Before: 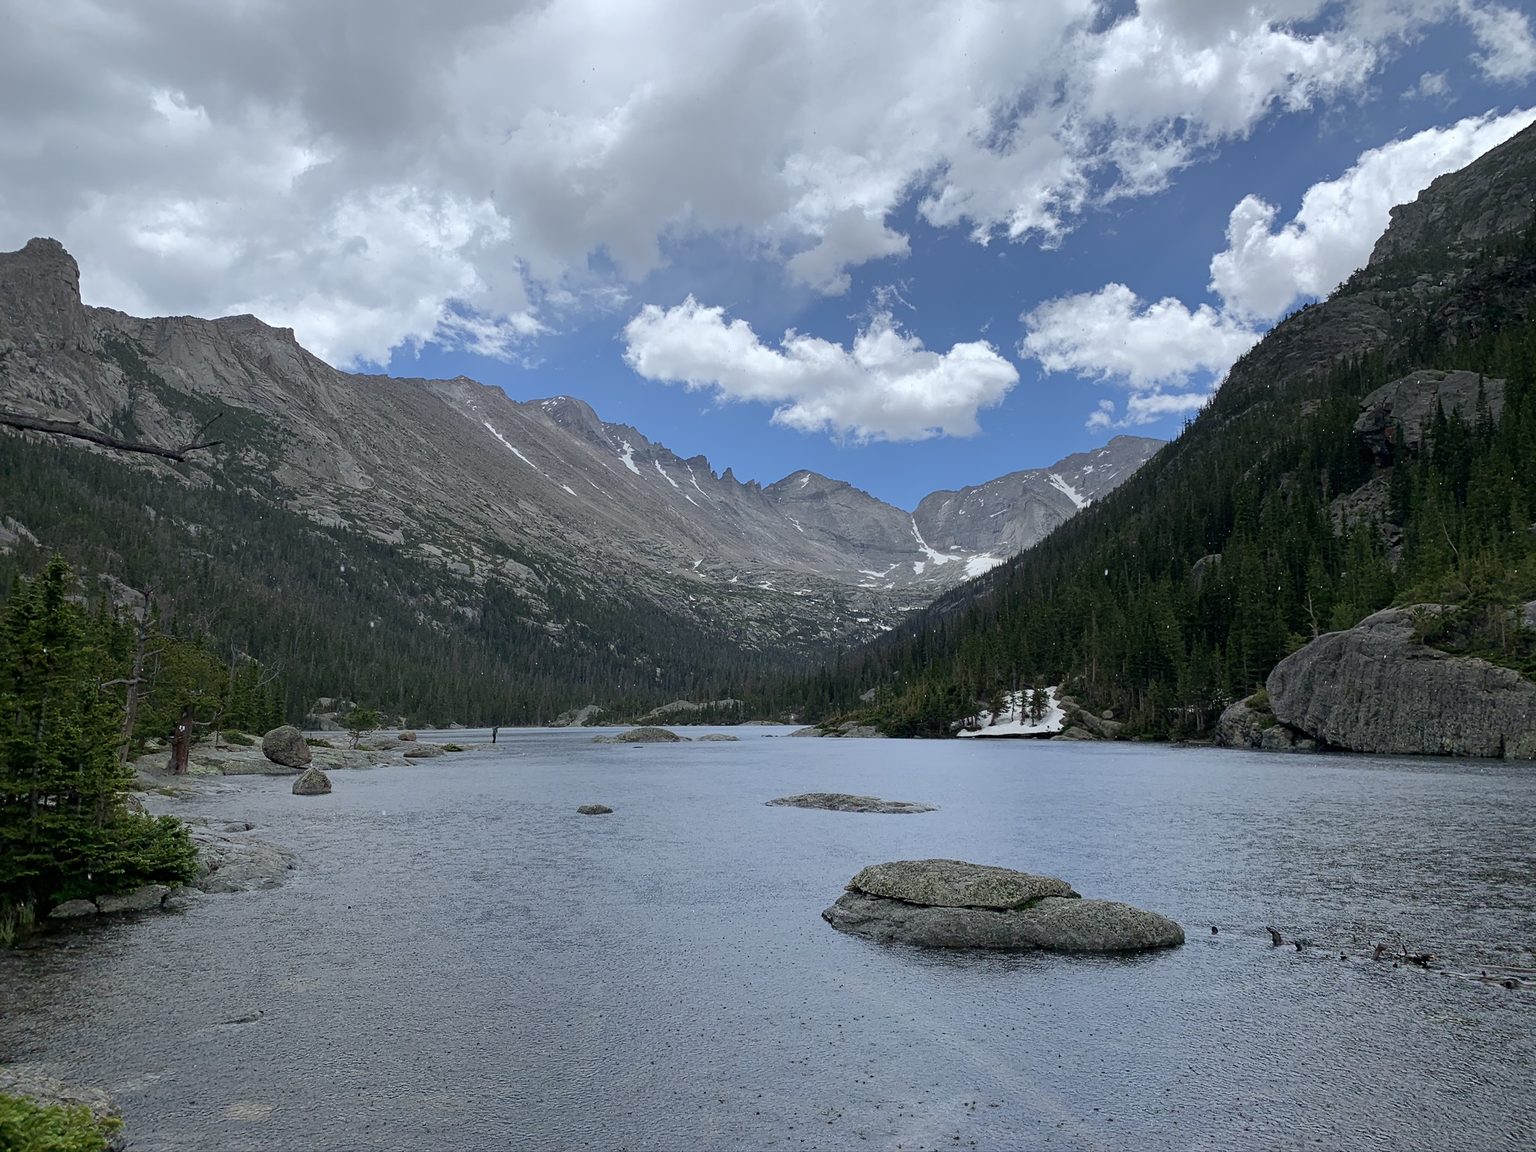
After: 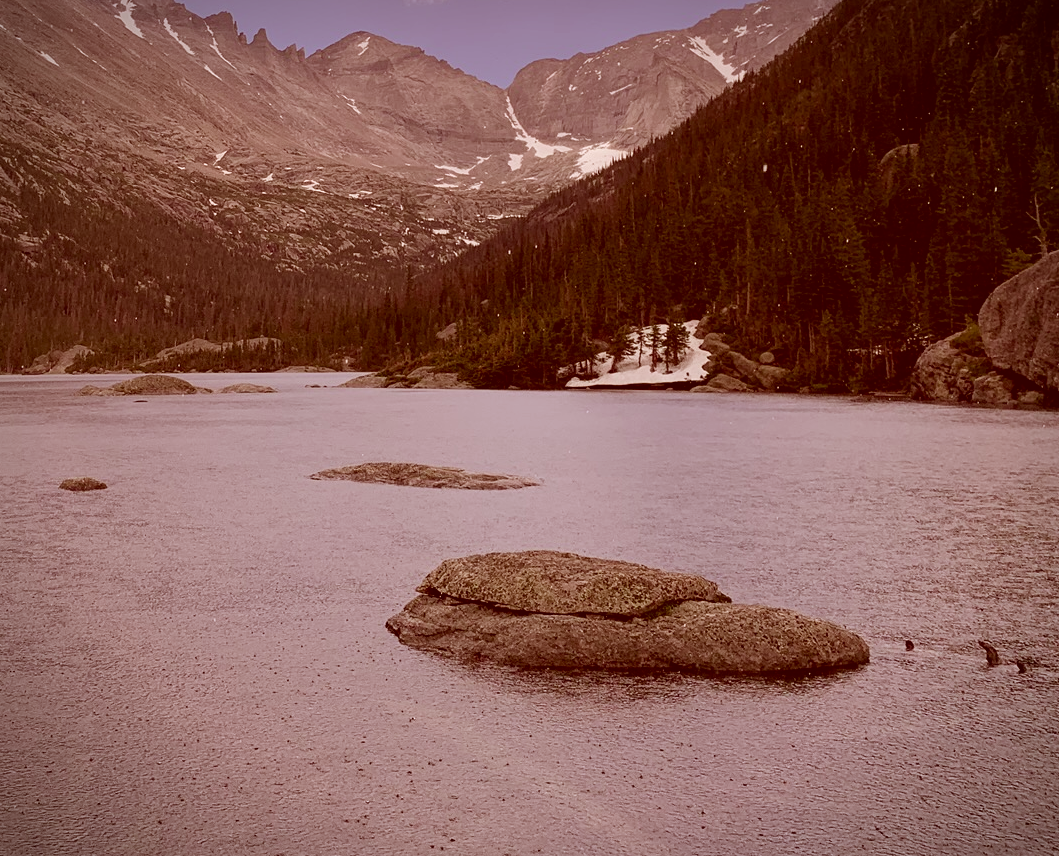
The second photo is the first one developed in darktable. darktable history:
color correction: highlights a* 9.46, highlights b* 8.91, shadows a* 39.95, shadows b* 39.51, saturation 0.809
vignetting: fall-off start 89.42%, fall-off radius 44.03%, saturation -0.02, width/height ratio 1.159
crop: left 34.701%, top 38.773%, right 13.55%, bottom 5.46%
